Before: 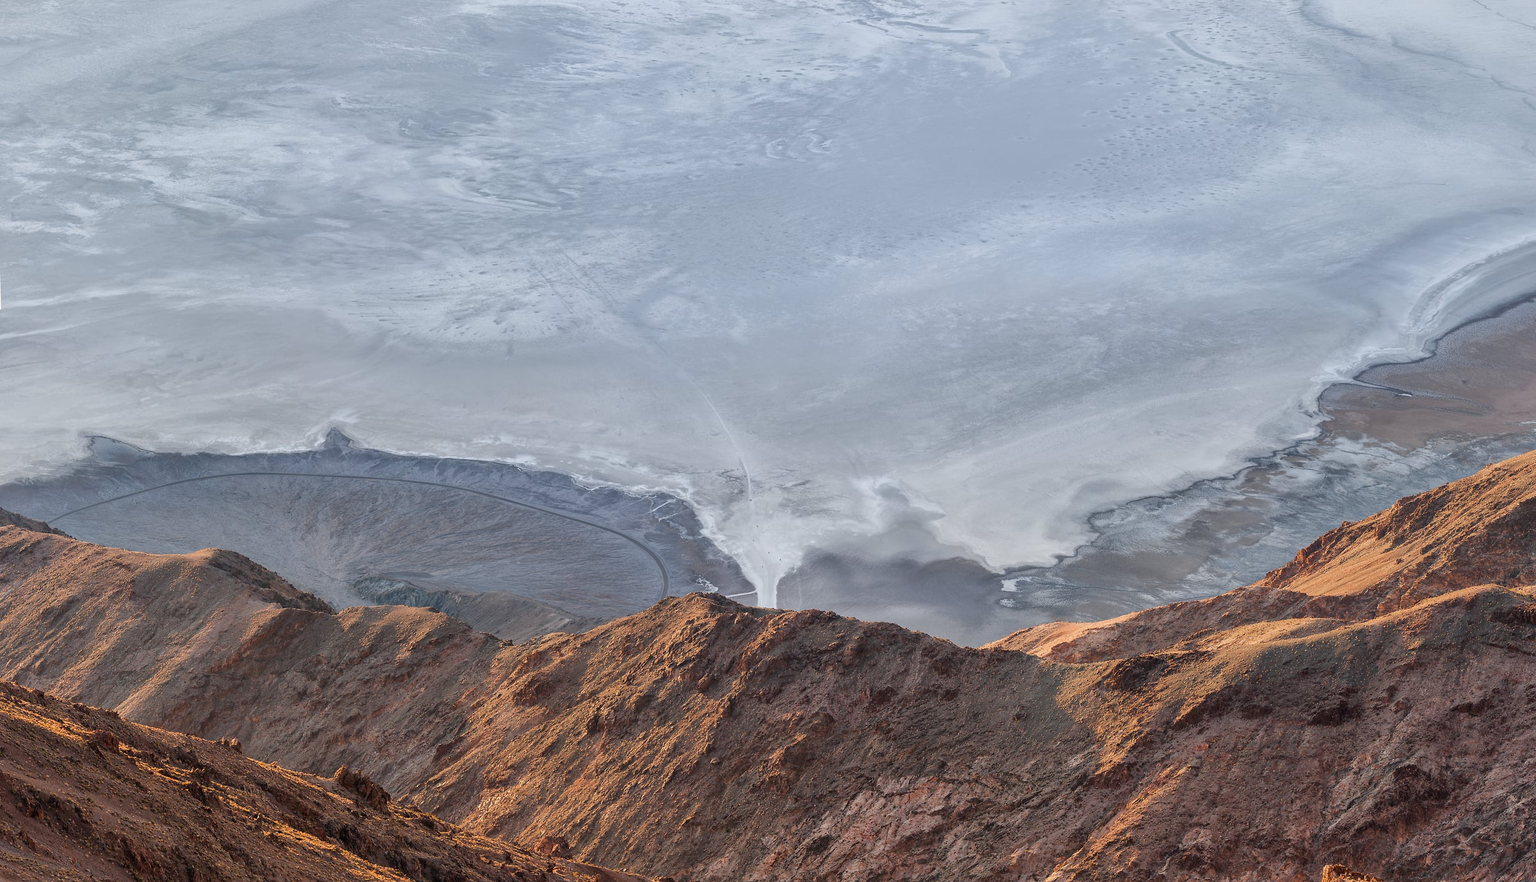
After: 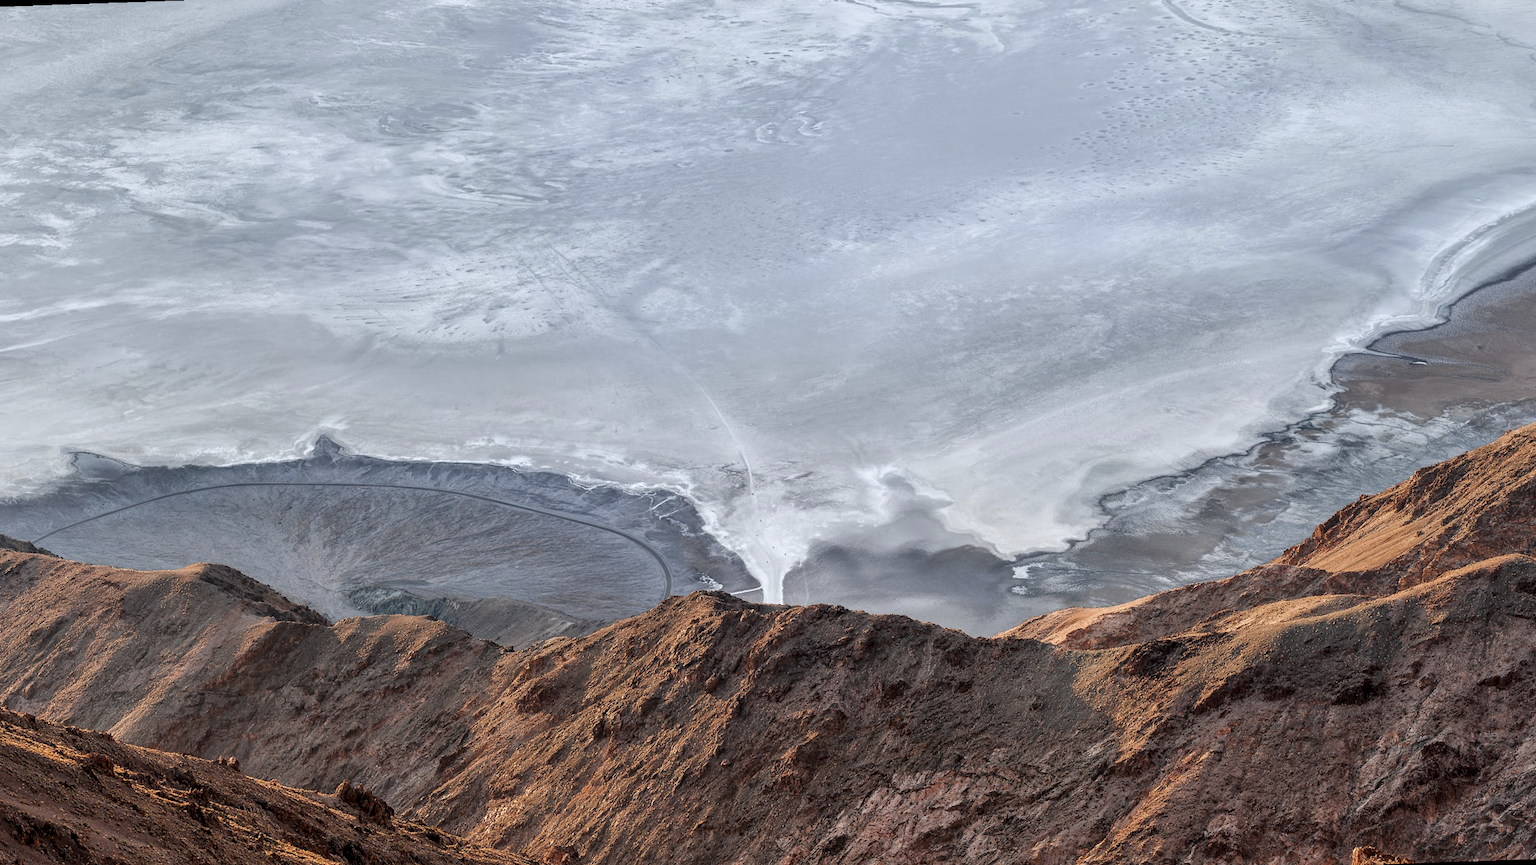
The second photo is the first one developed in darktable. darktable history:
rotate and perspective: rotation -2°, crop left 0.022, crop right 0.978, crop top 0.049, crop bottom 0.951
local contrast: detail 135%, midtone range 0.75
color zones: curves: ch0 [(0, 0.5) (0.125, 0.4) (0.25, 0.5) (0.375, 0.4) (0.5, 0.4) (0.625, 0.6) (0.75, 0.6) (0.875, 0.5)]; ch1 [(0, 0.35) (0.125, 0.45) (0.25, 0.35) (0.375, 0.35) (0.5, 0.35) (0.625, 0.35) (0.75, 0.45) (0.875, 0.35)]; ch2 [(0, 0.6) (0.125, 0.5) (0.25, 0.5) (0.375, 0.6) (0.5, 0.6) (0.625, 0.5) (0.75, 0.5) (0.875, 0.5)]
